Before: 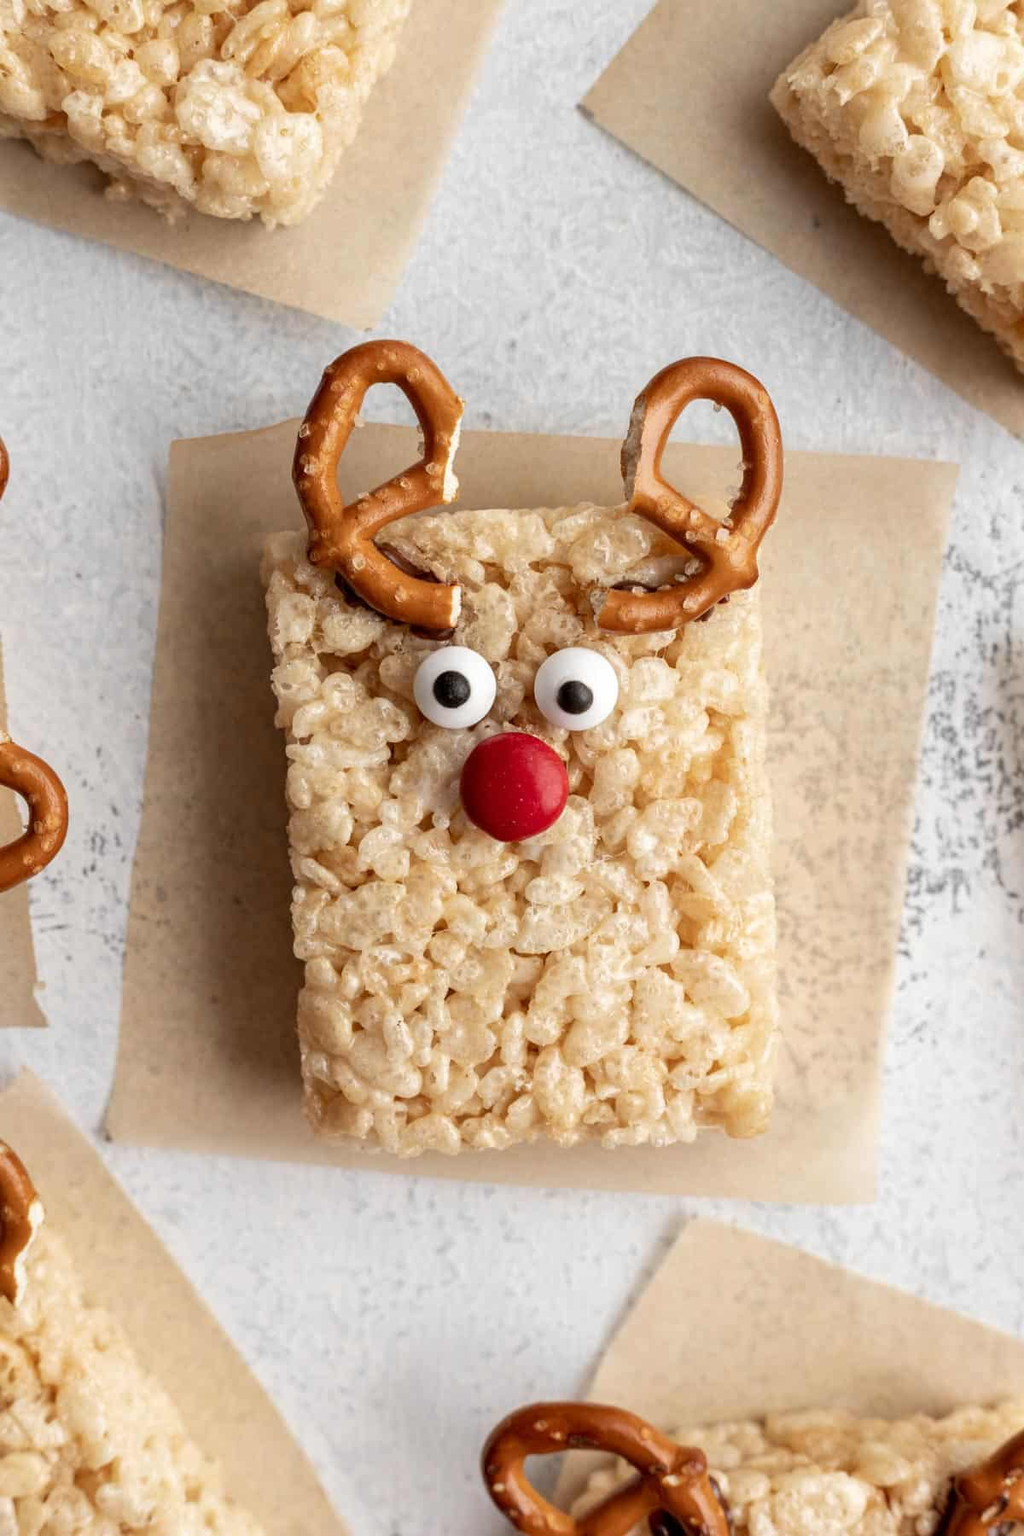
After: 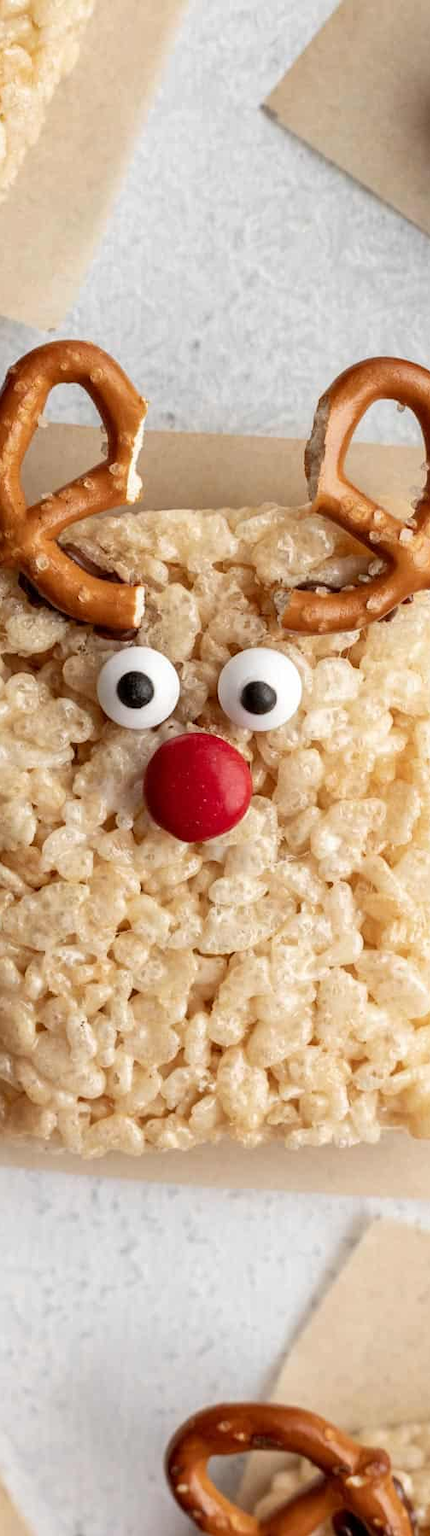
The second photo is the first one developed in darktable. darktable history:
crop: left 30.961%, right 27.011%
